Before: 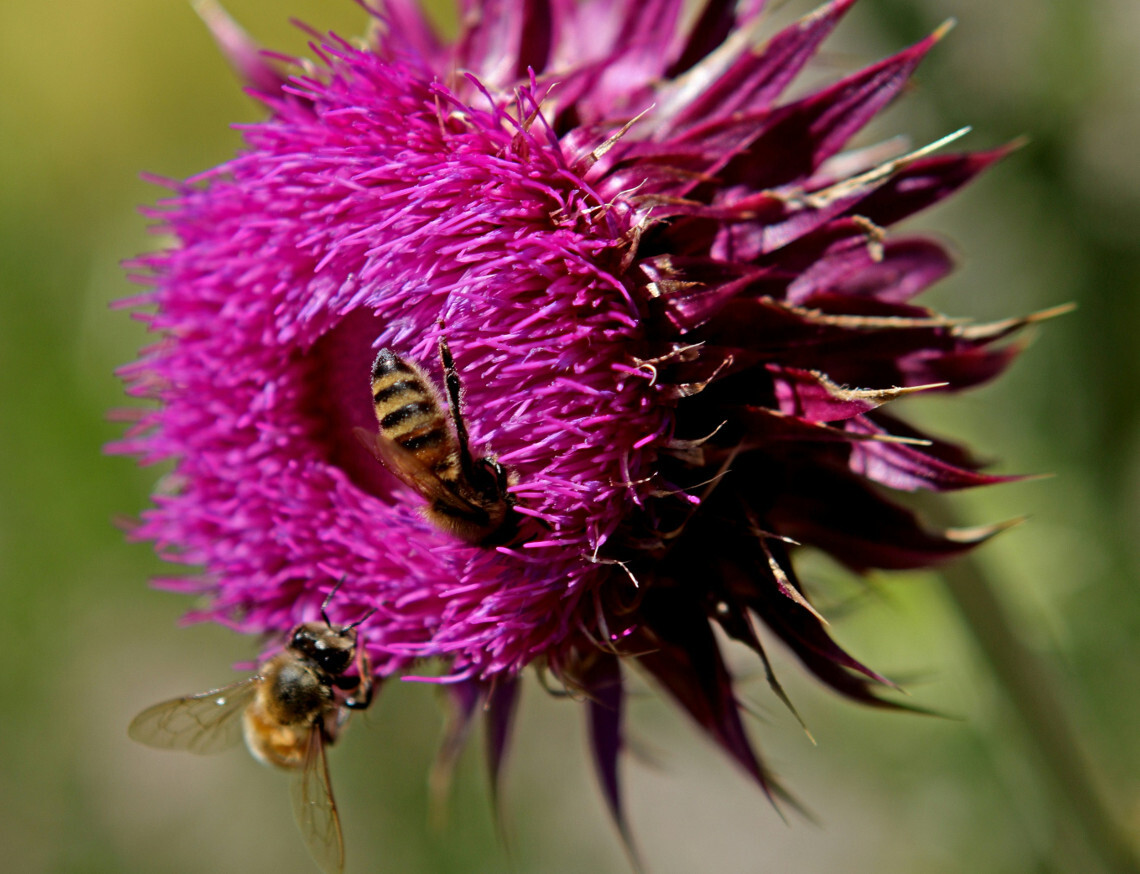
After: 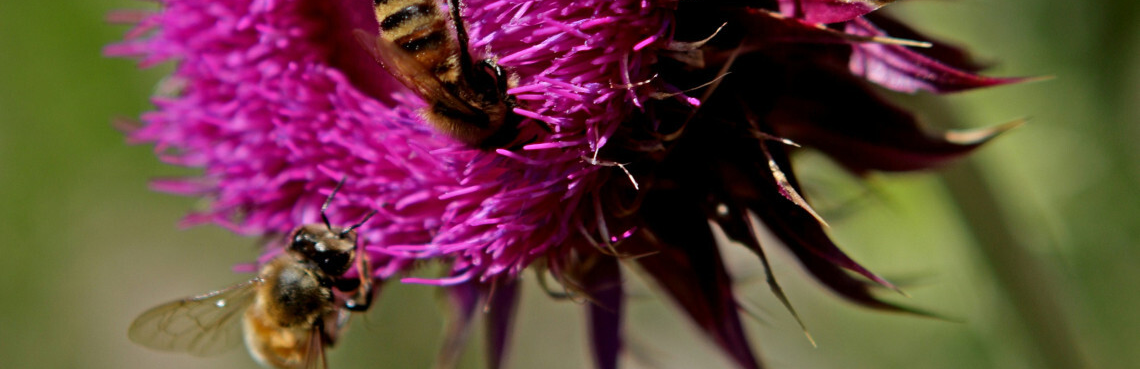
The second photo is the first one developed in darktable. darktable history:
crop: top 45.559%, bottom 12.194%
